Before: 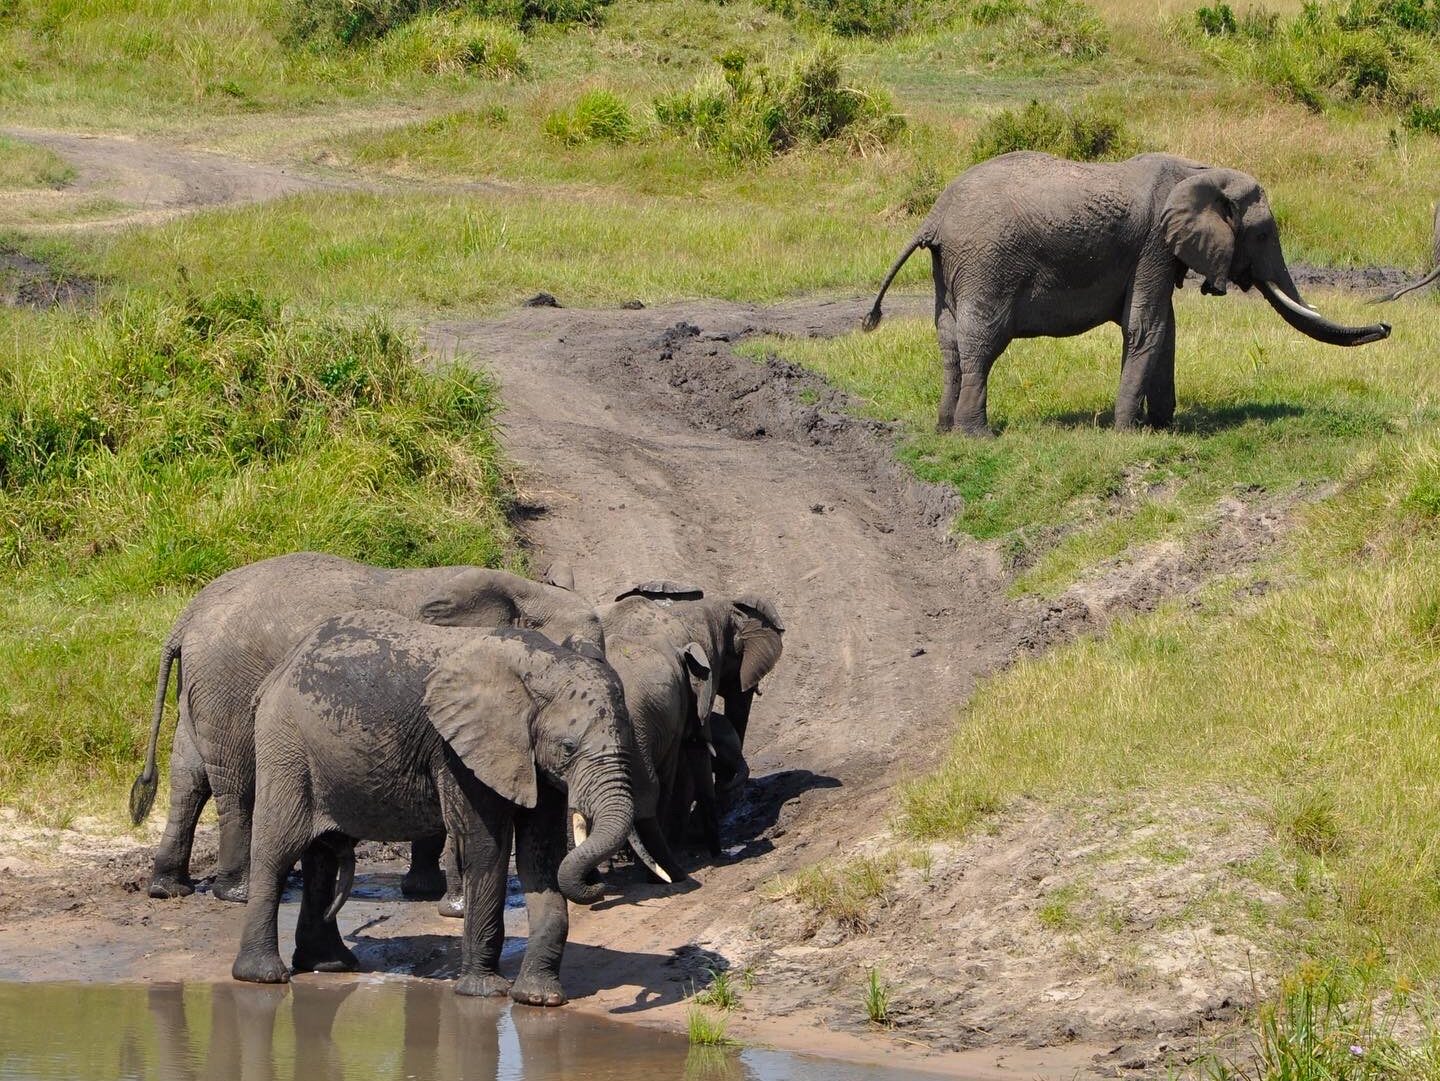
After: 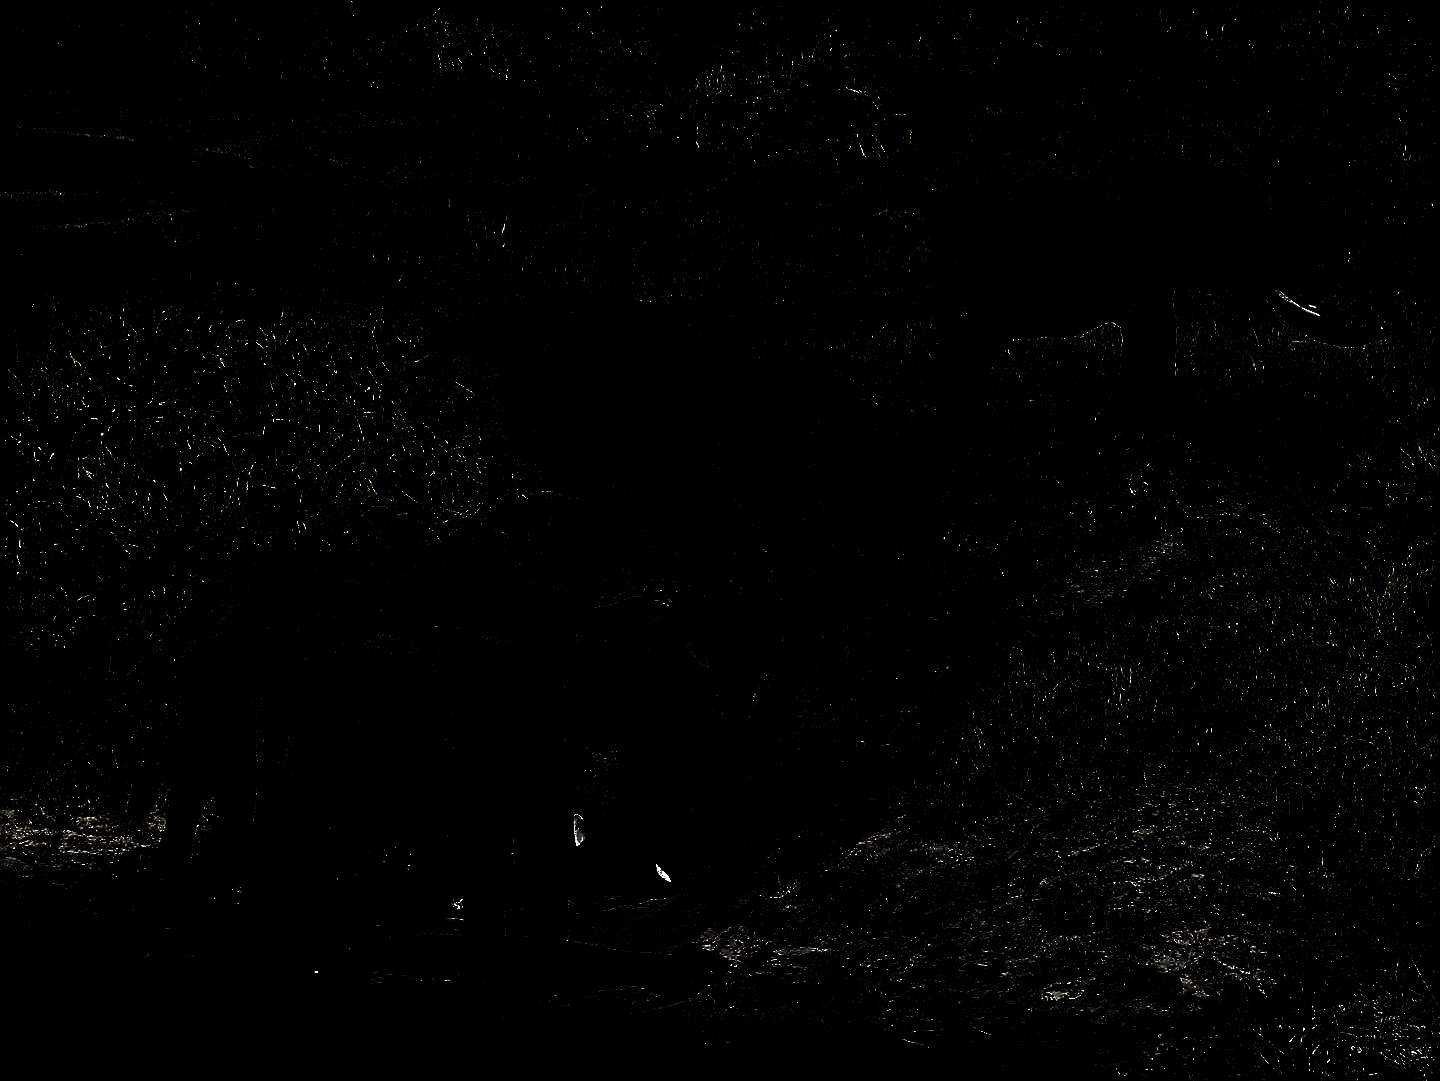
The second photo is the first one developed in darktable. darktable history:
sharpen: on, module defaults
white balance: emerald 1
levels: levels [0.721, 0.937, 0.997]
